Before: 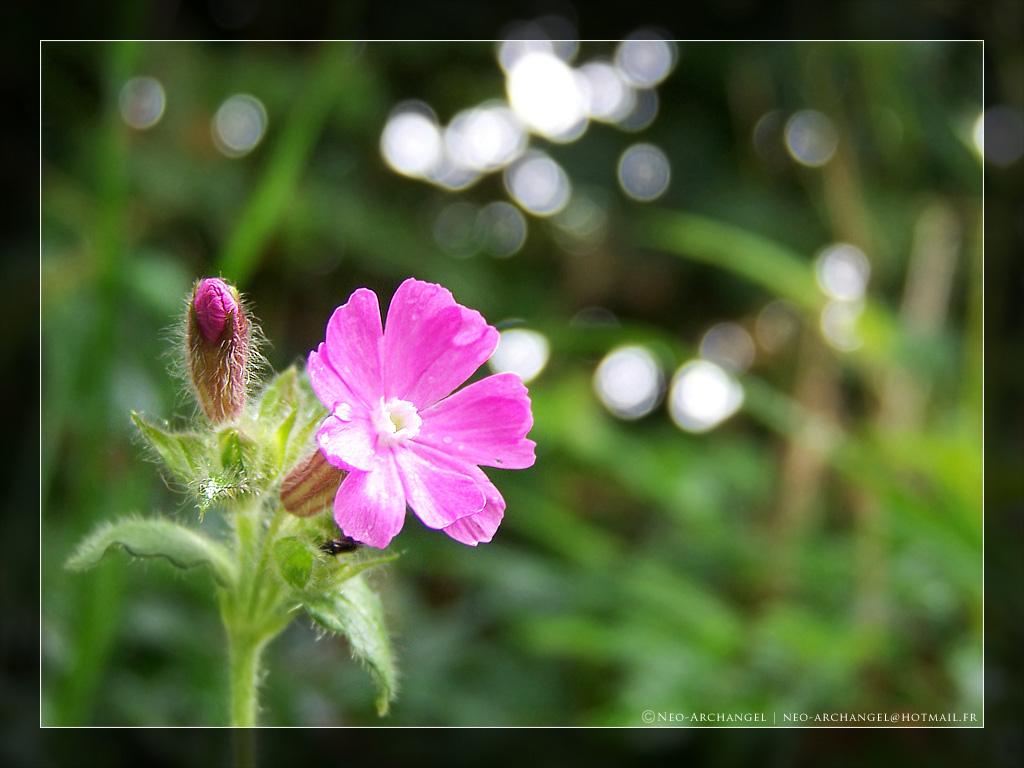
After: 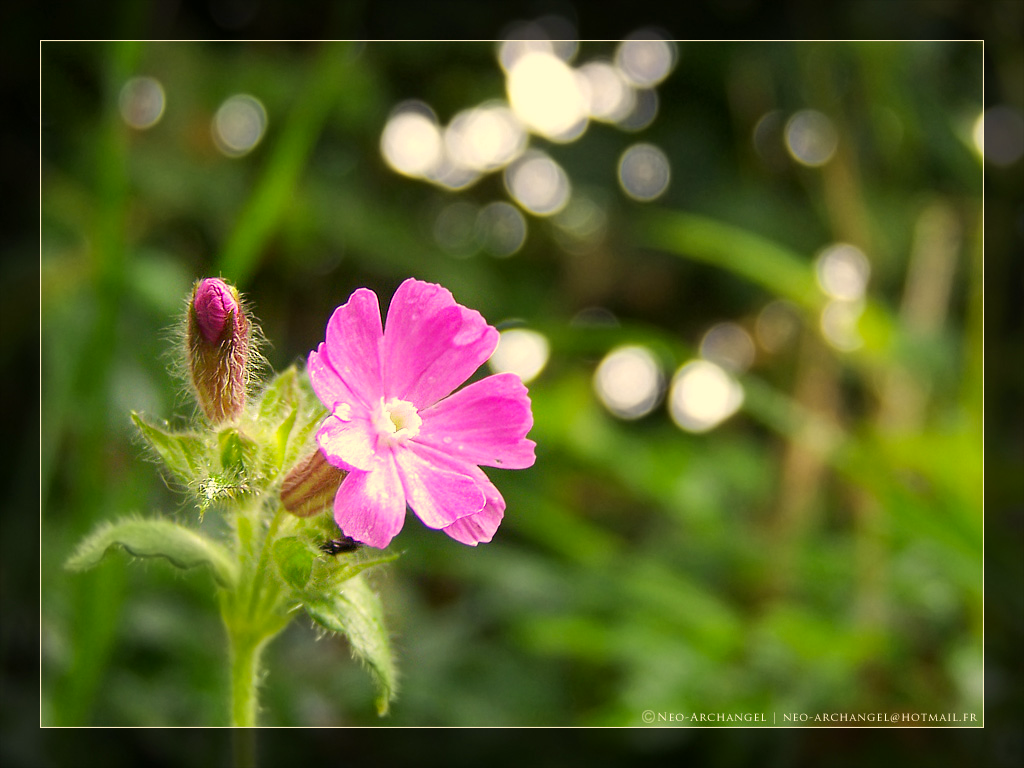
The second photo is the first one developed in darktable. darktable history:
color correction: highlights a* 2.5, highlights b* 23.25
